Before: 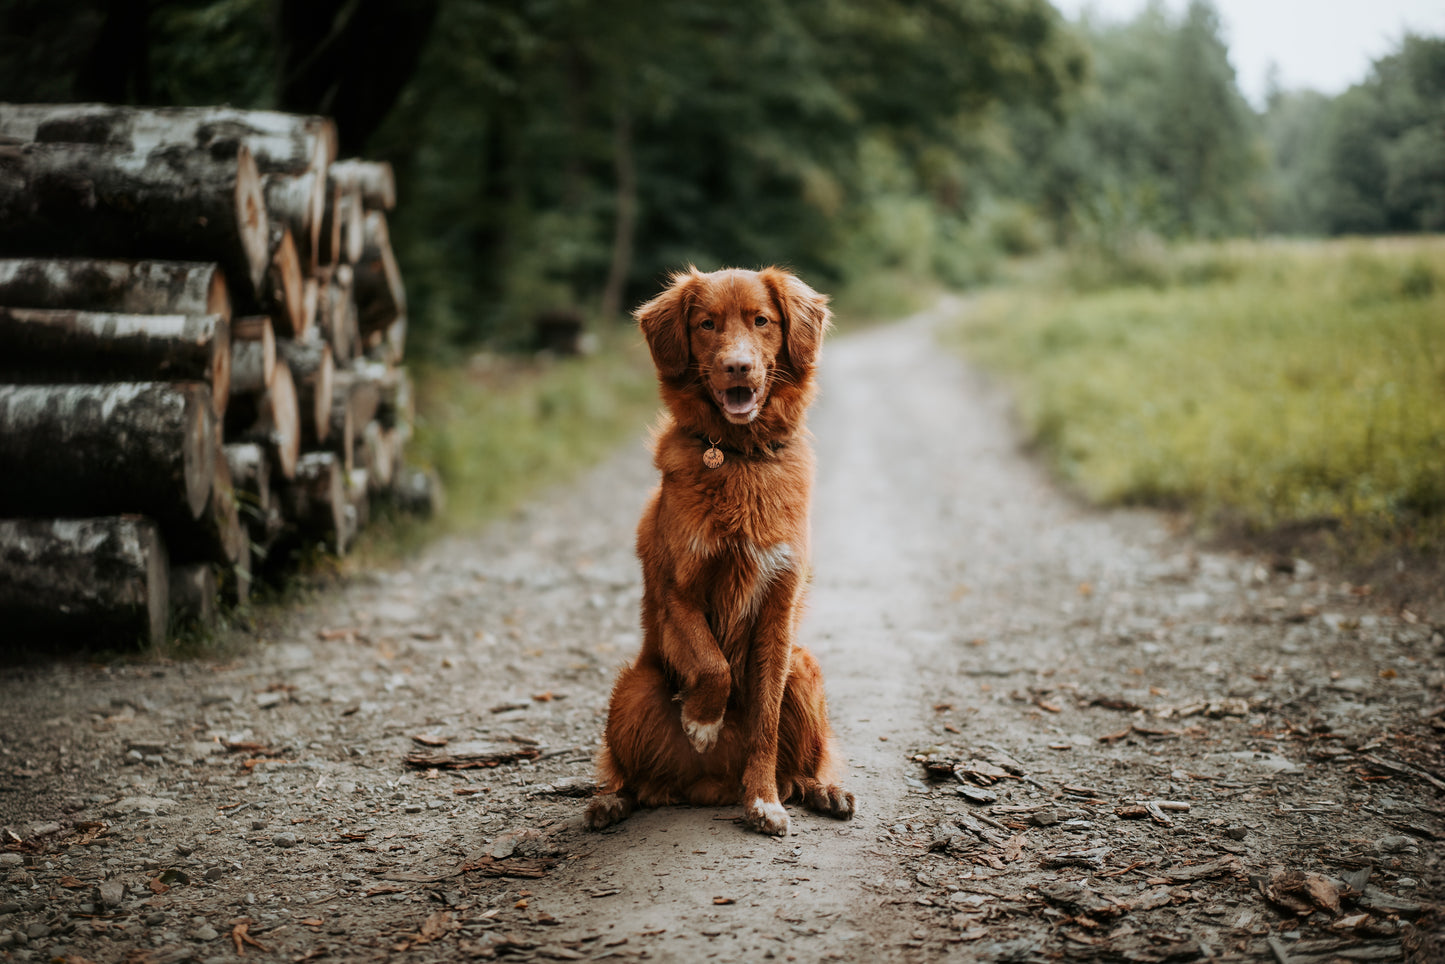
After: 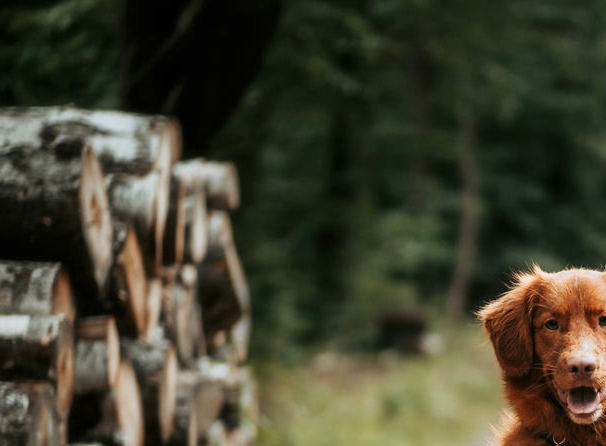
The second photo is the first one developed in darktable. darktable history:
base curve: curves: ch0 [(0, 0) (0.666, 0.806) (1, 1)]
exposure: exposure 0.02 EV, compensate highlight preservation false
crop and rotate: left 10.817%, top 0.062%, right 47.194%, bottom 53.626%
